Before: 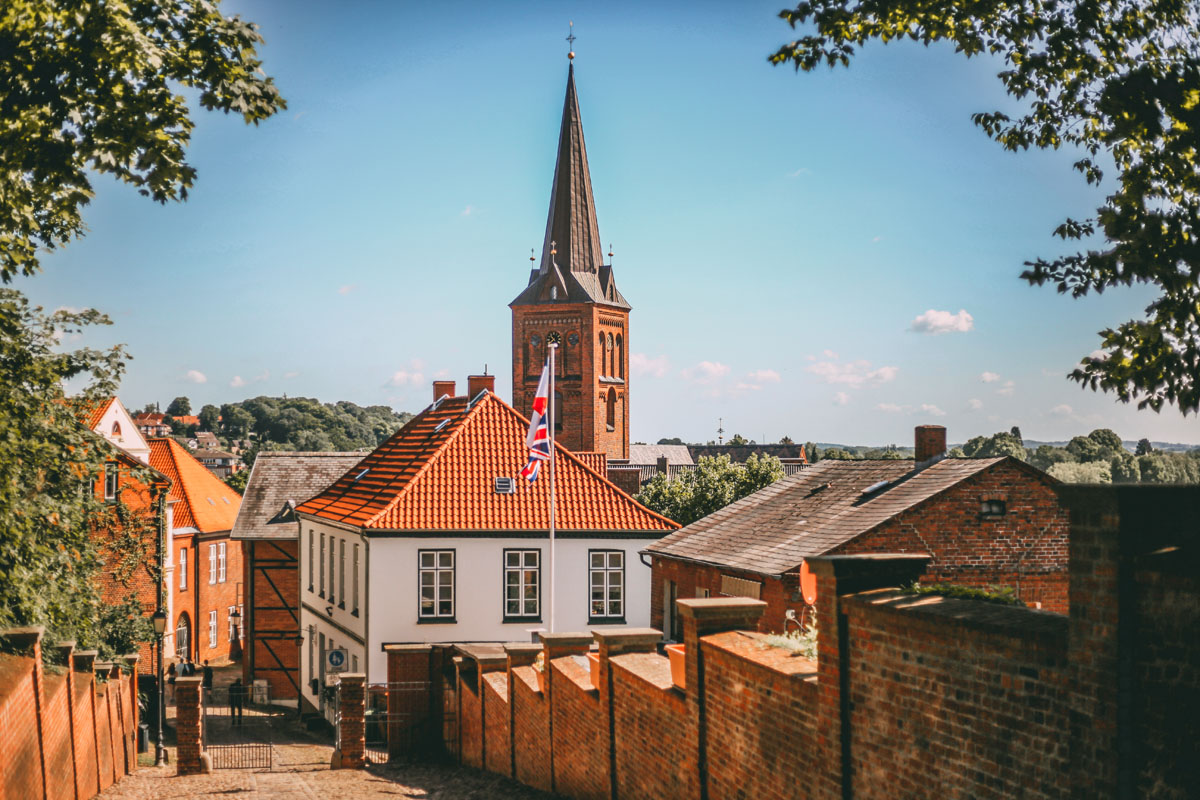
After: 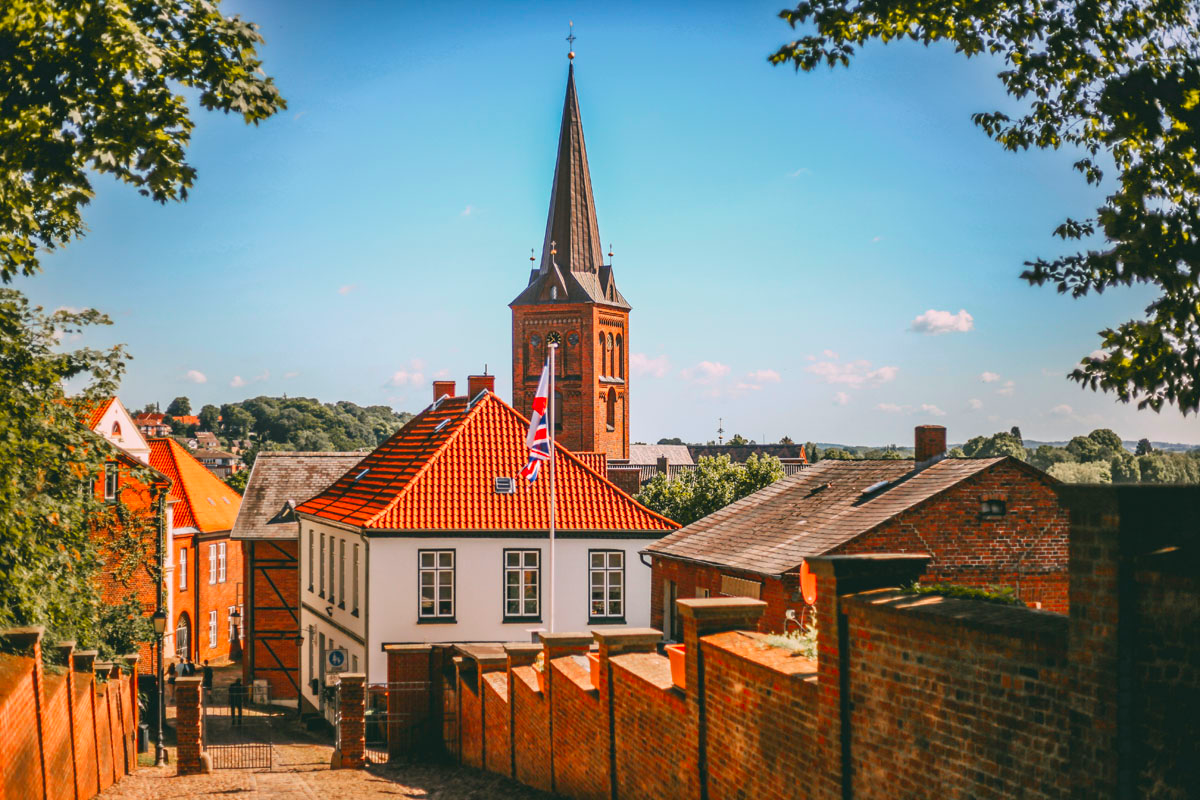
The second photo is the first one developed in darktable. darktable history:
color zones: curves: ch1 [(0, 0.513) (0.143, 0.524) (0.286, 0.511) (0.429, 0.506) (0.571, 0.503) (0.714, 0.503) (0.857, 0.508) (1, 0.513)]
color correction: saturation 1.34
